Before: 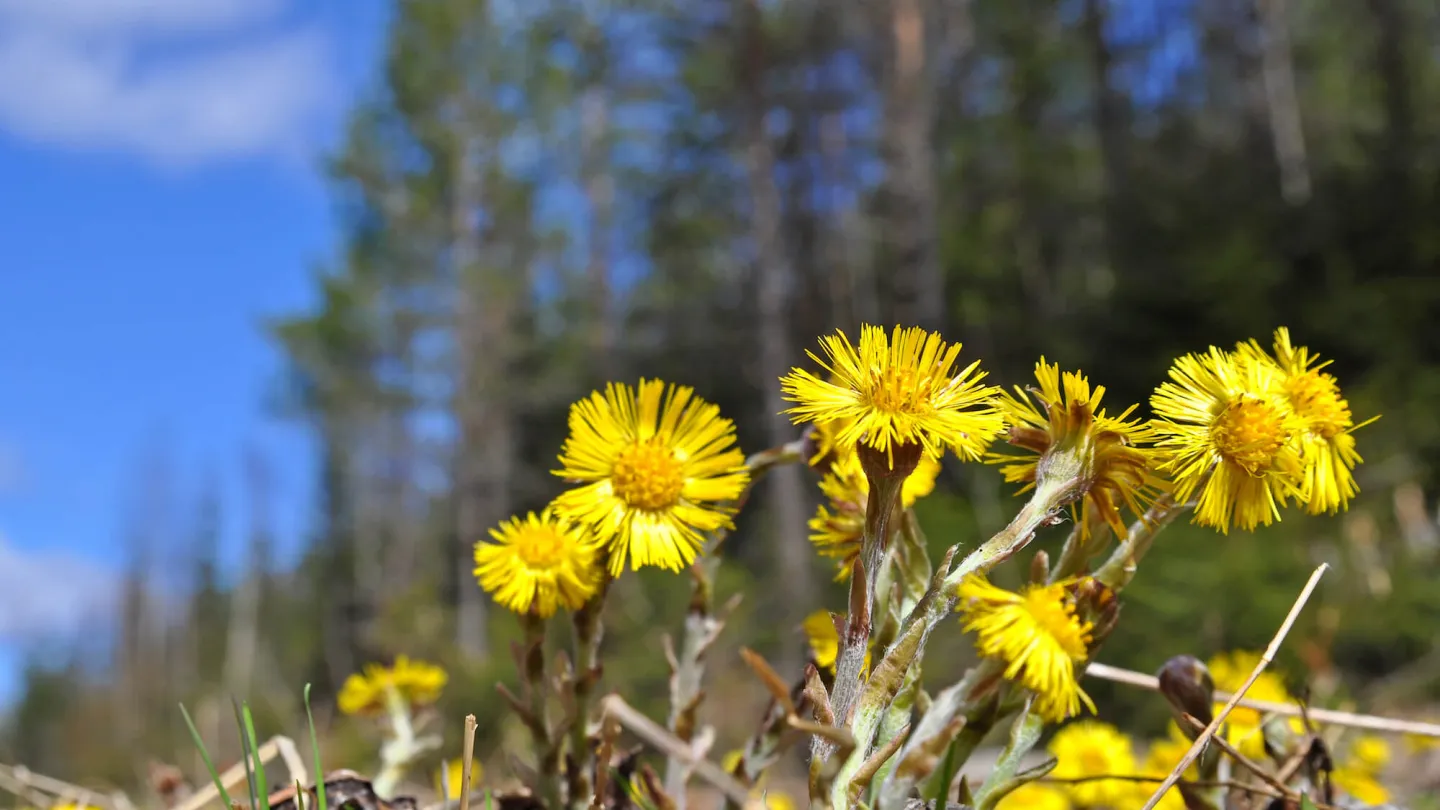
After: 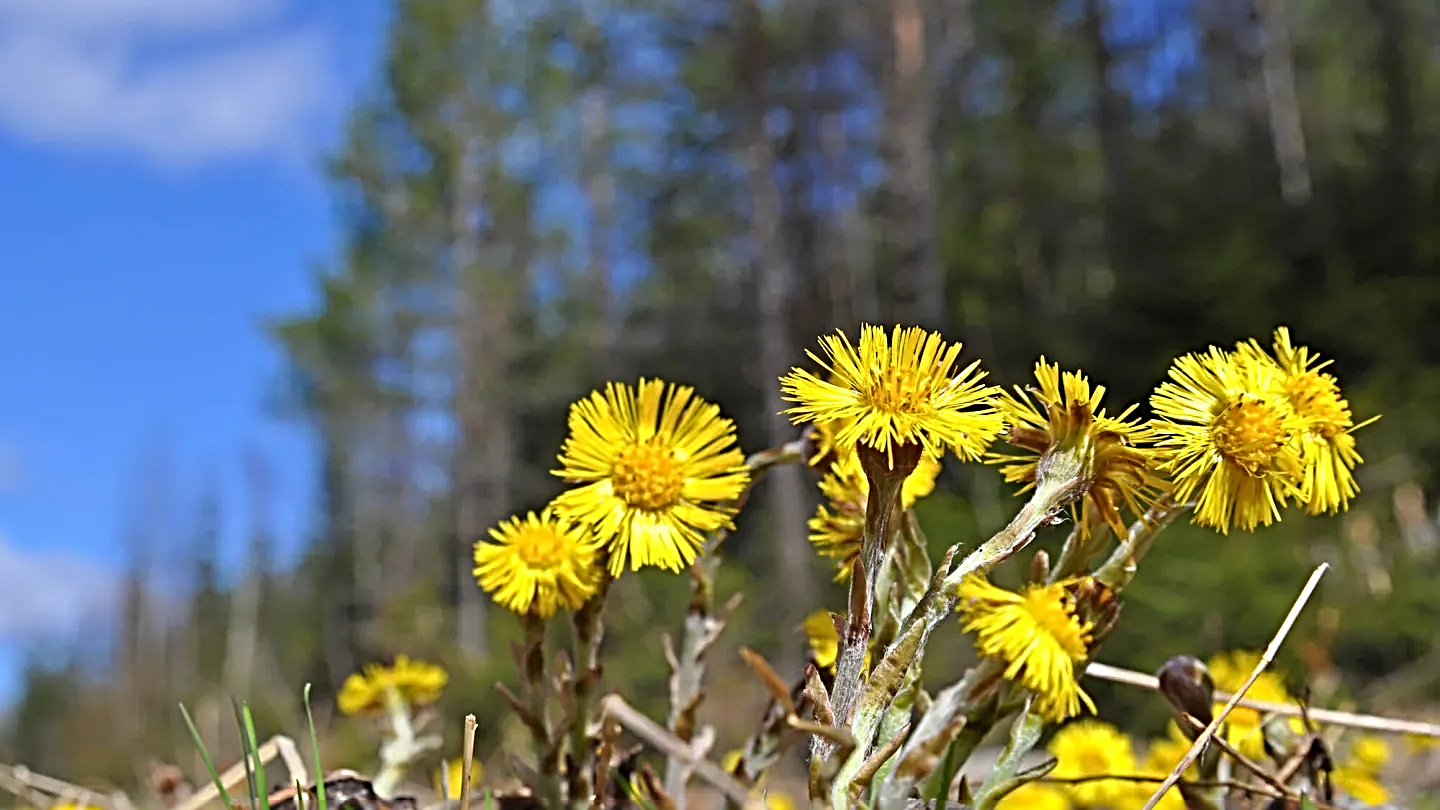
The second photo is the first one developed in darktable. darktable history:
sharpen: radius 3.742, amount 0.929
